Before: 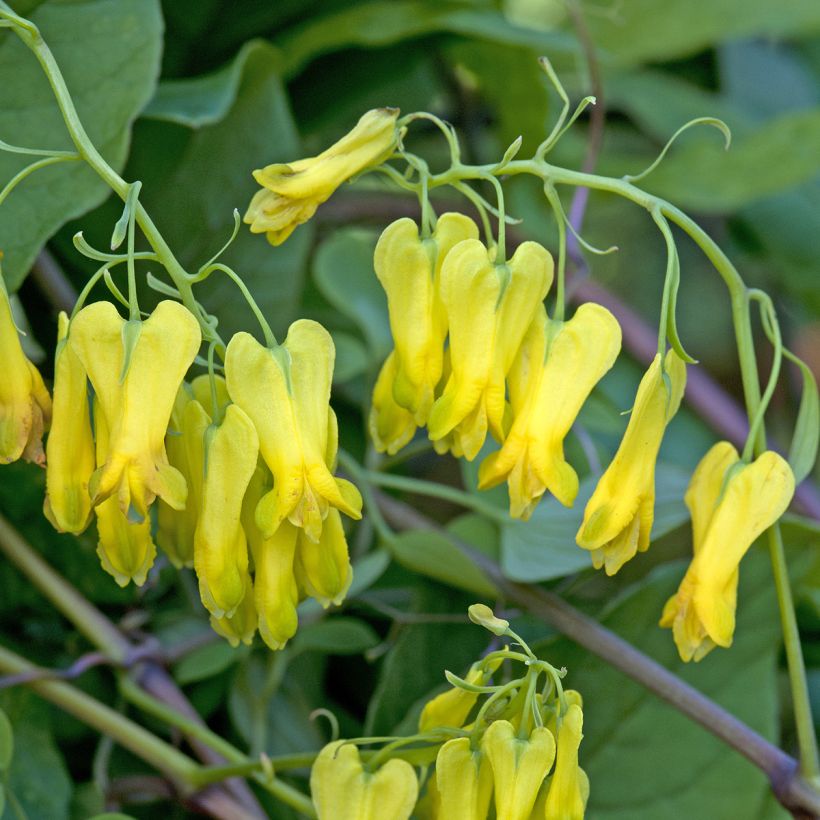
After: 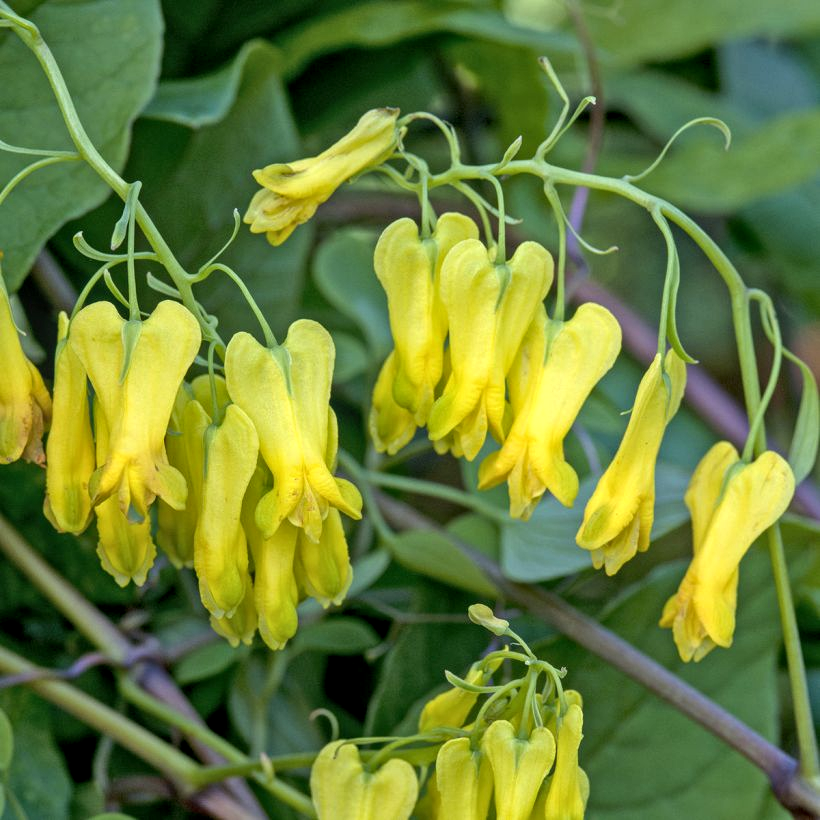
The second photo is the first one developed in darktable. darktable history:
local contrast: highlights 55%, shadows 53%, detail 130%, midtone range 0.449
shadows and highlights: radius 132.67, soften with gaussian
